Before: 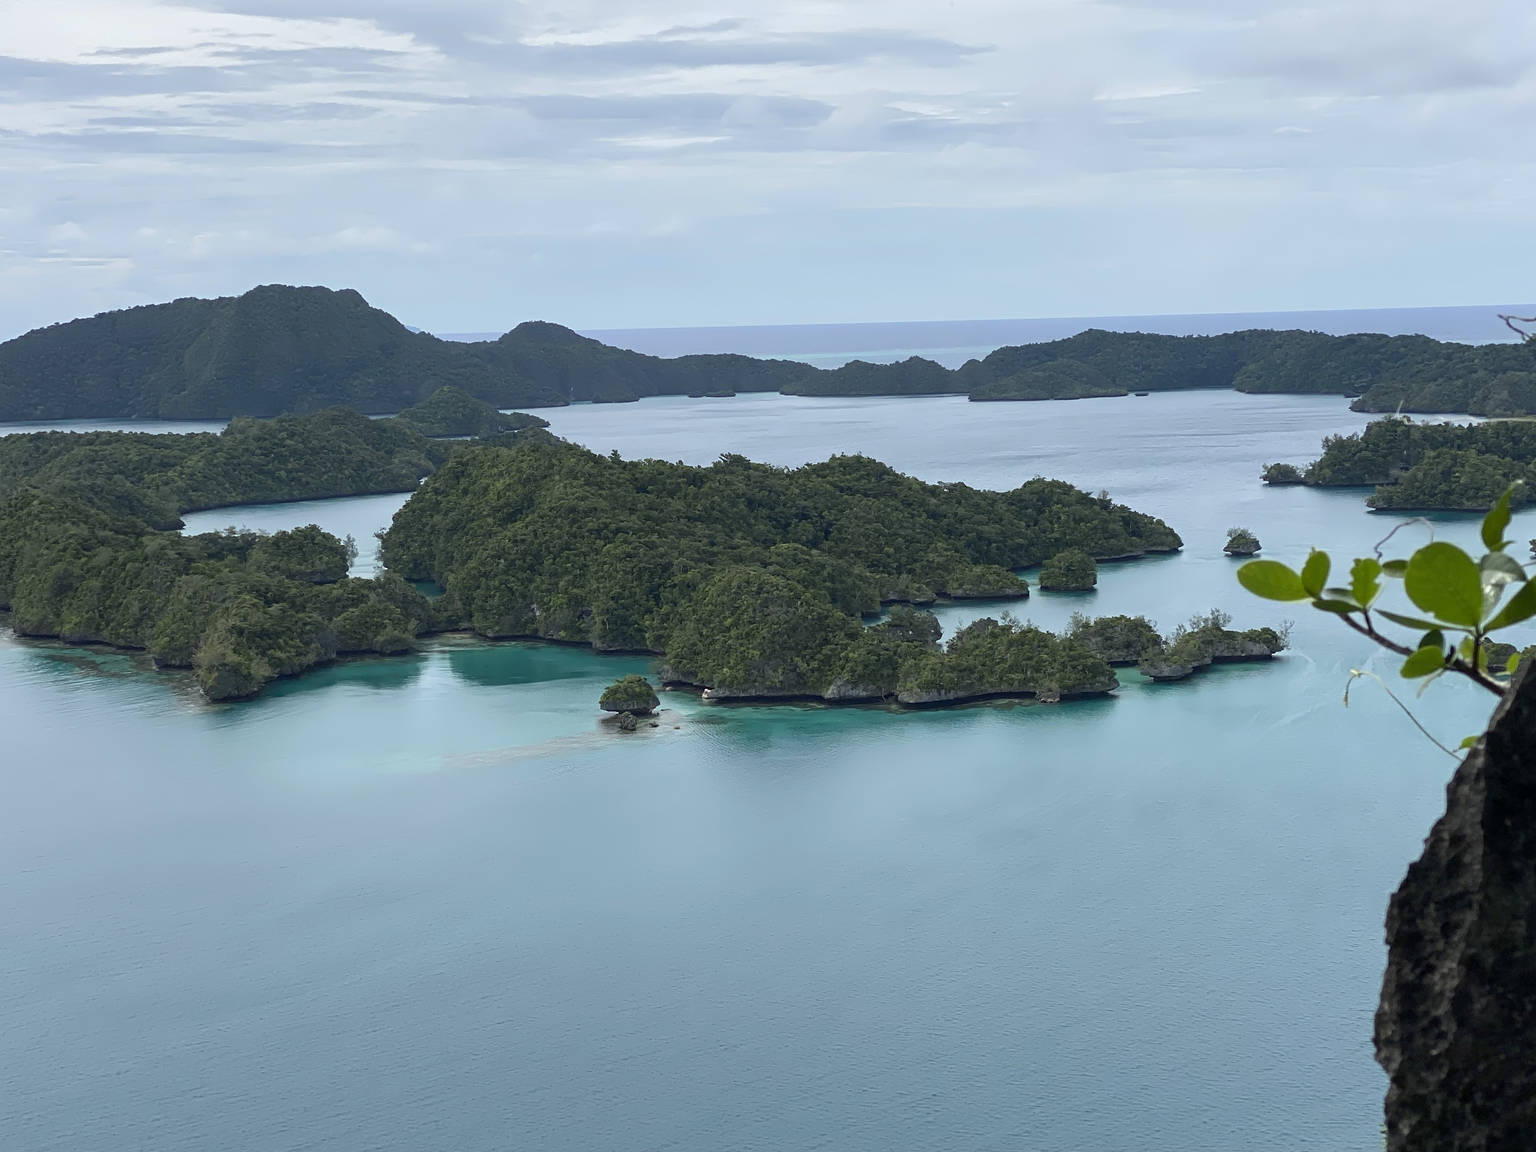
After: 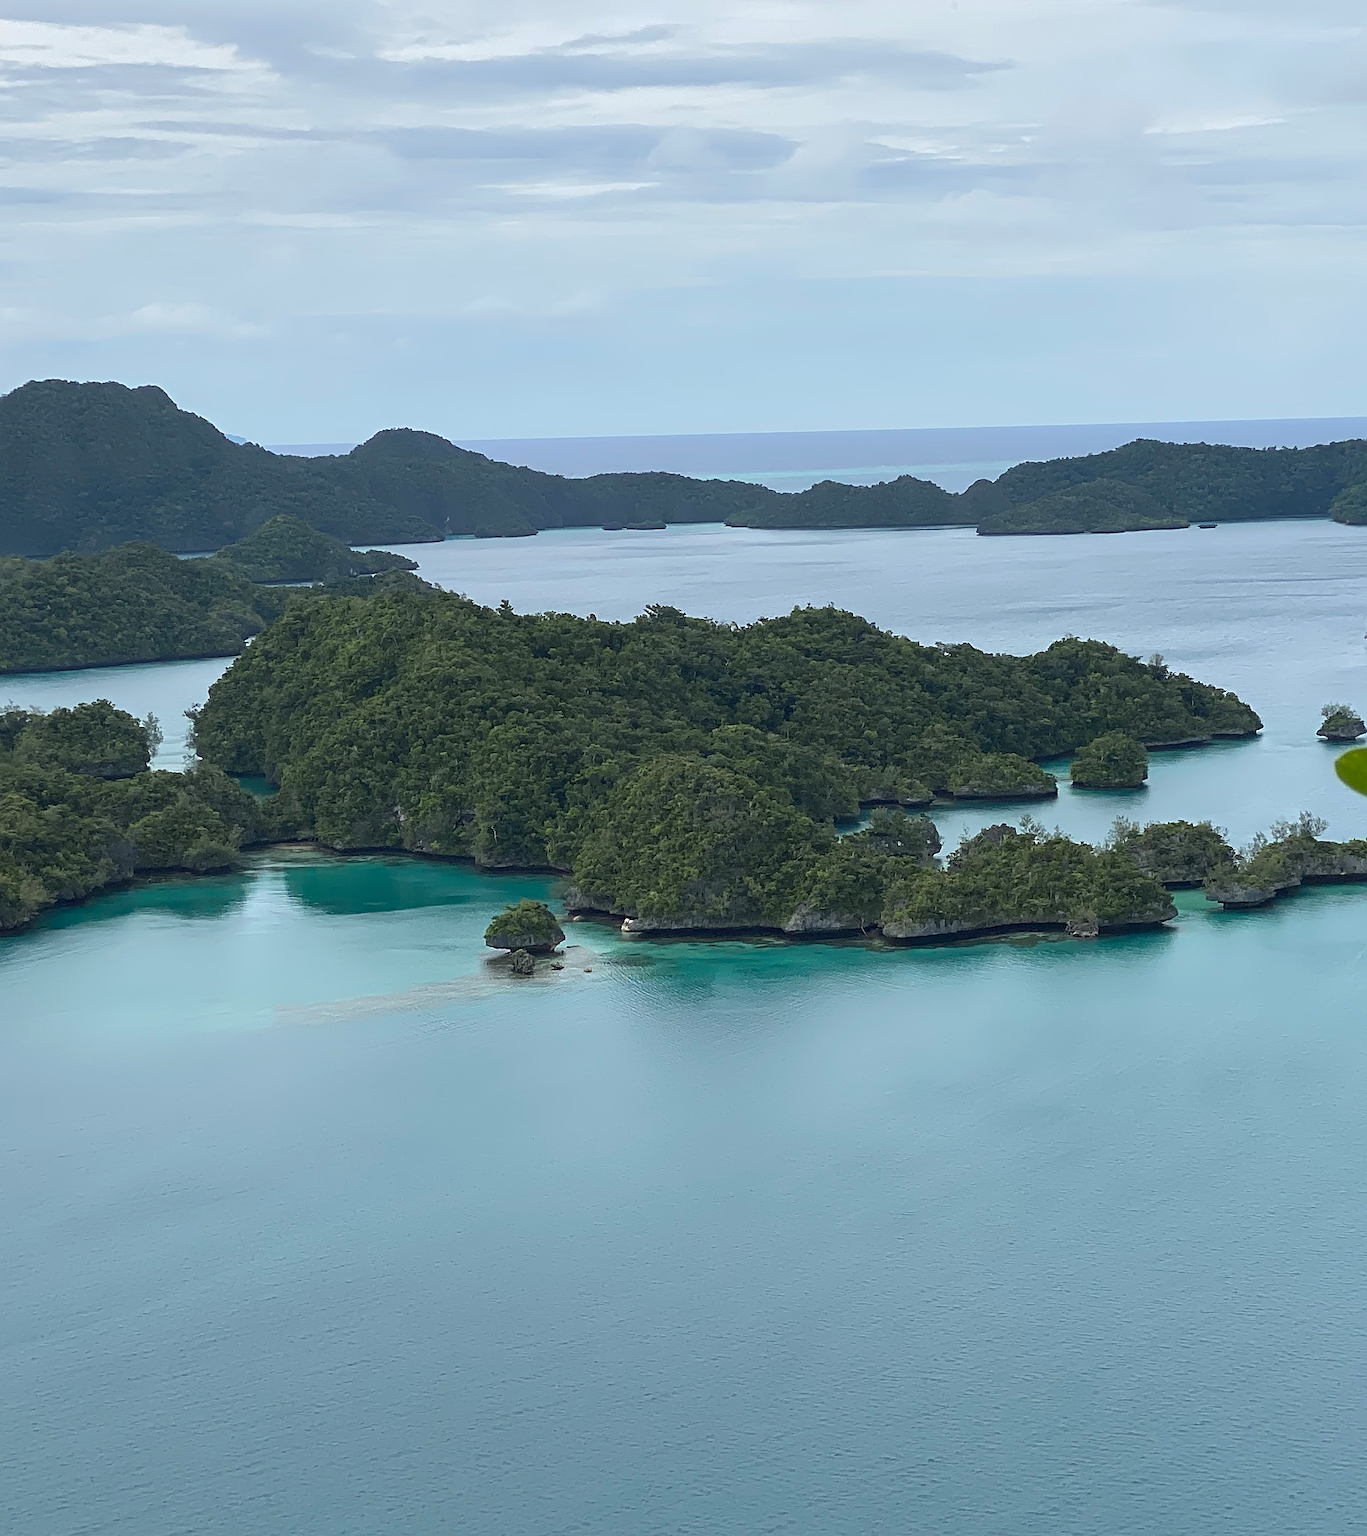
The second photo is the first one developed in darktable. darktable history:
crop: left 15.383%, right 17.828%
sharpen: on, module defaults
